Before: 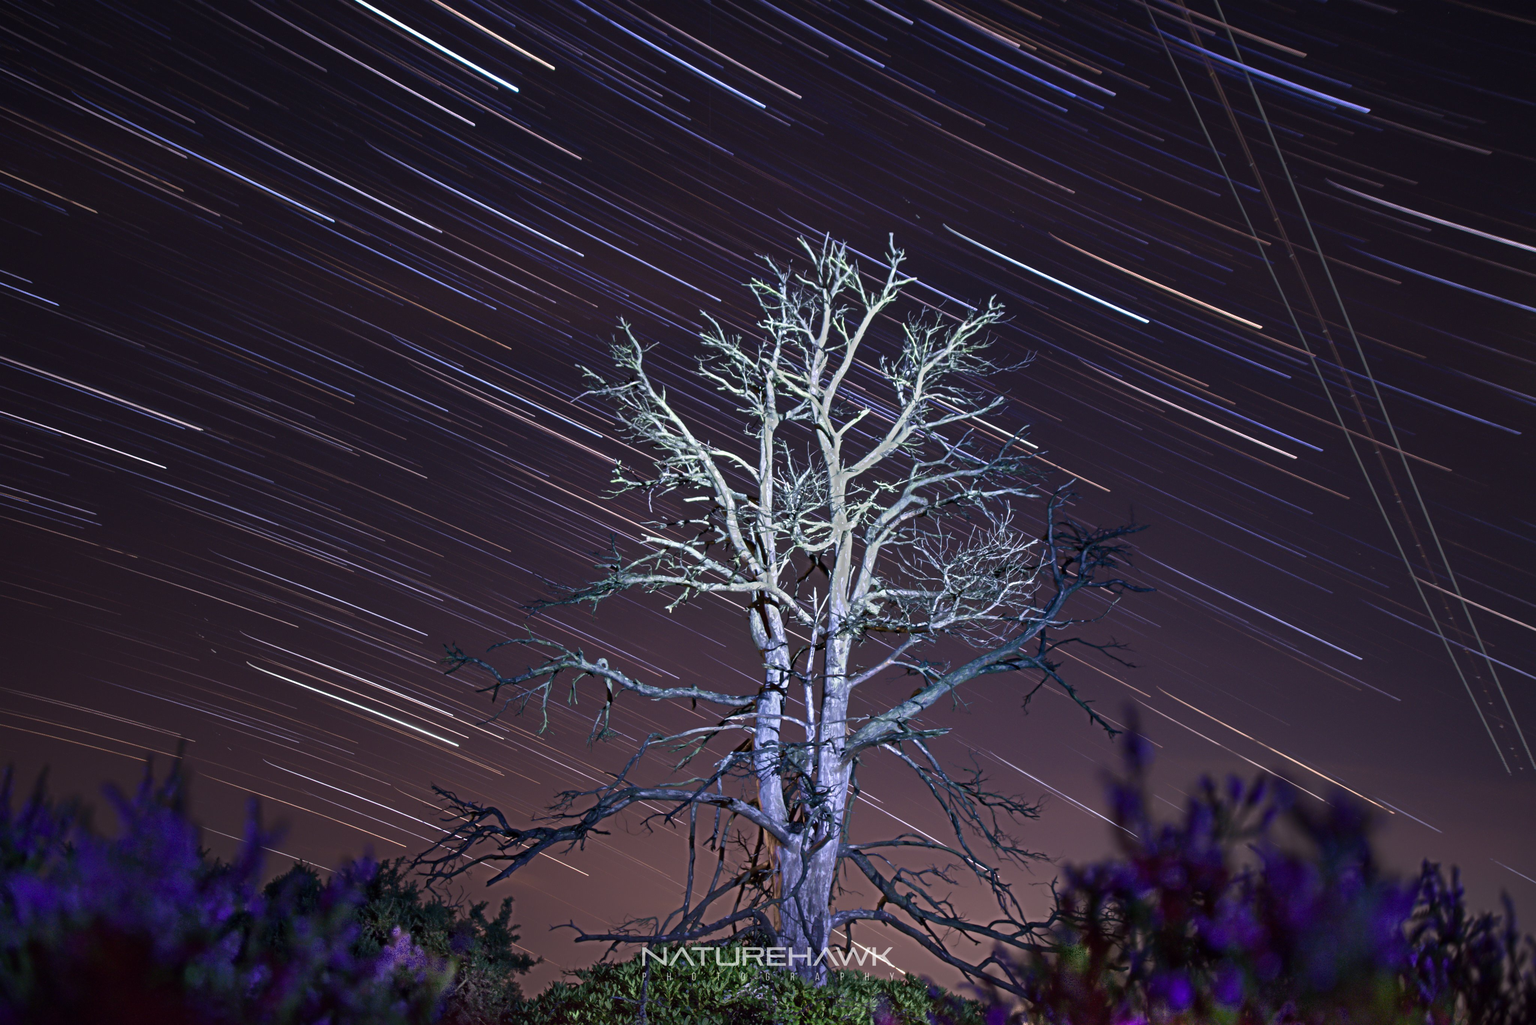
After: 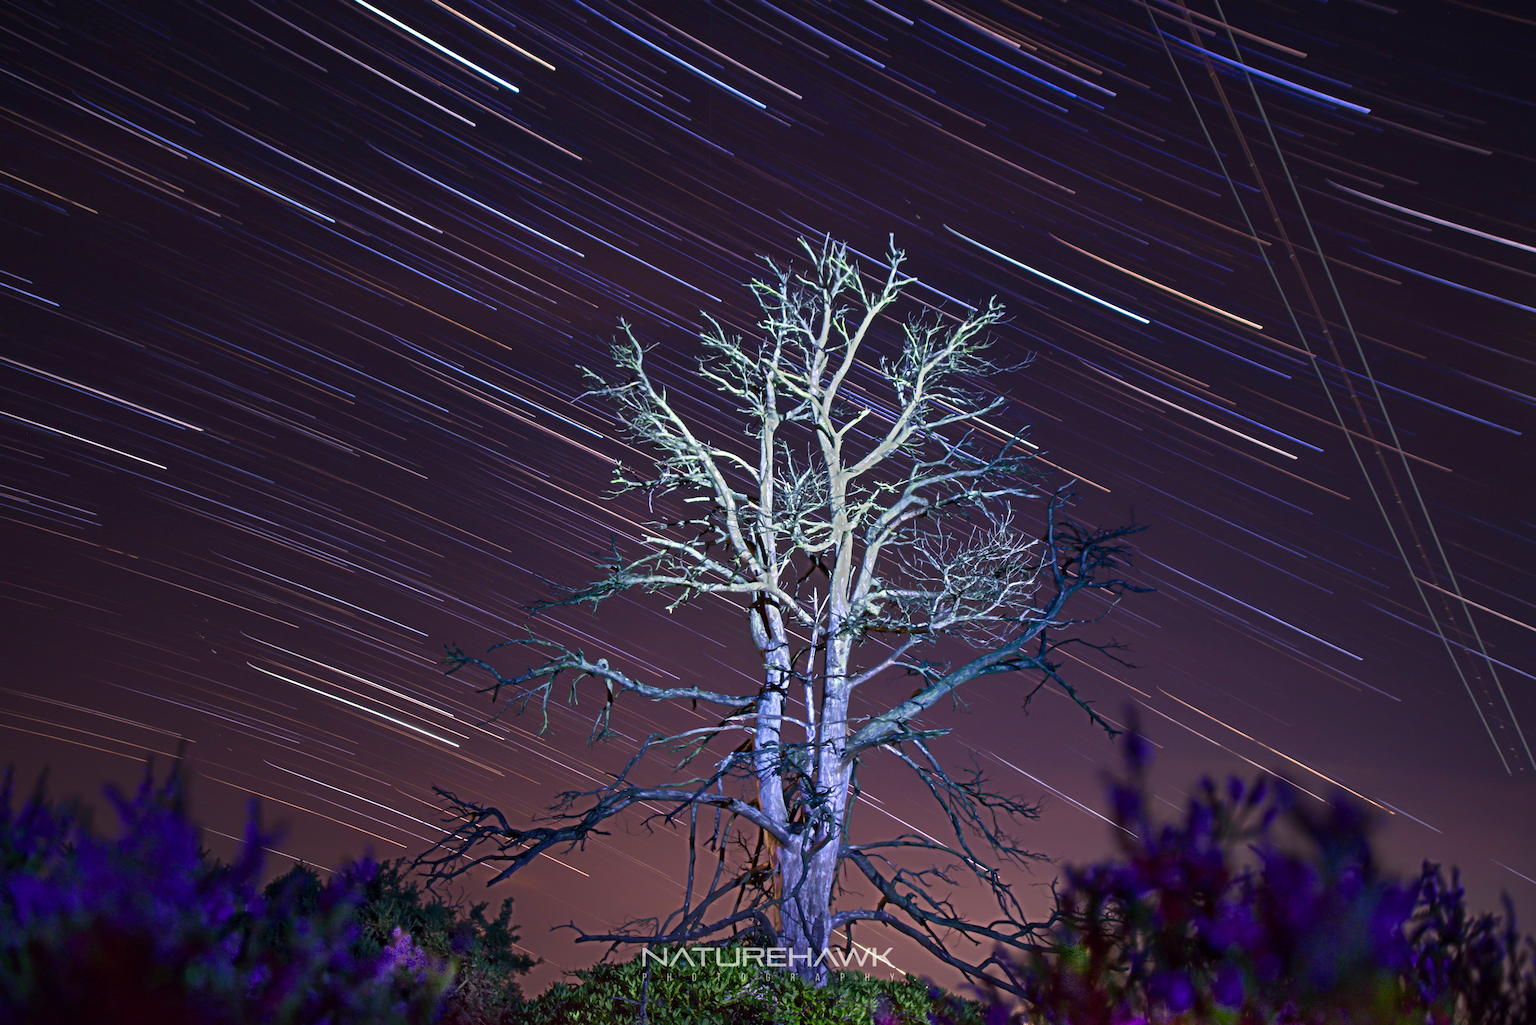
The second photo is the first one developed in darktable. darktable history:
color balance rgb: highlights gain › luminance 6.109%, highlights gain › chroma 1.287%, highlights gain › hue 90.14°, linear chroma grading › global chroma 8.678%, perceptual saturation grading › global saturation 25.369%, global vibrance 20%
